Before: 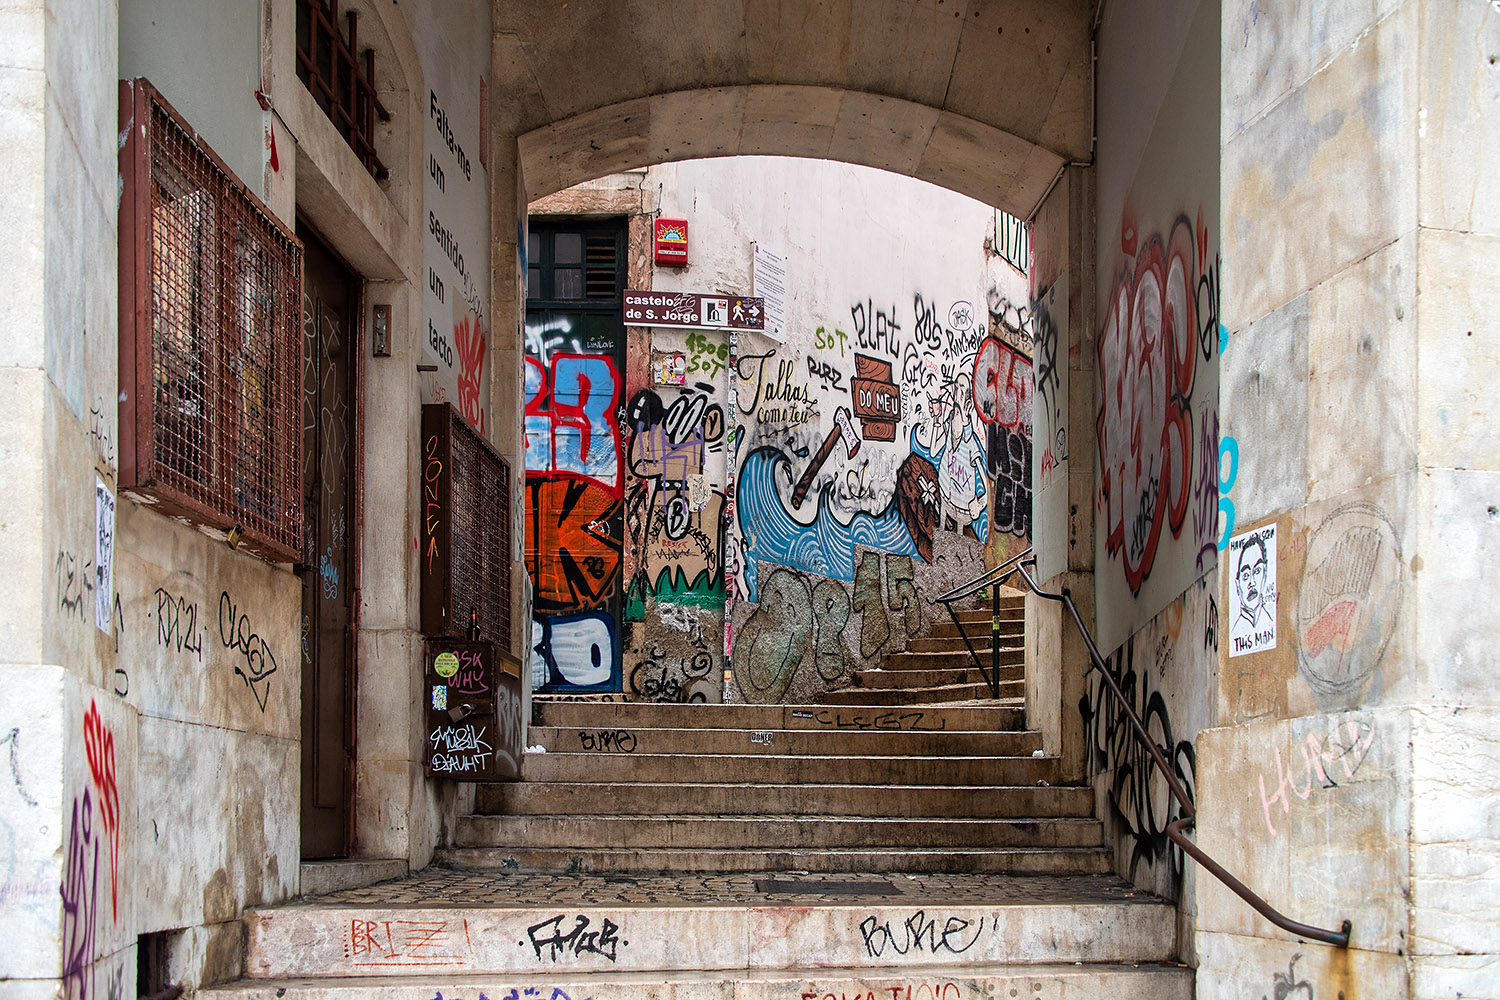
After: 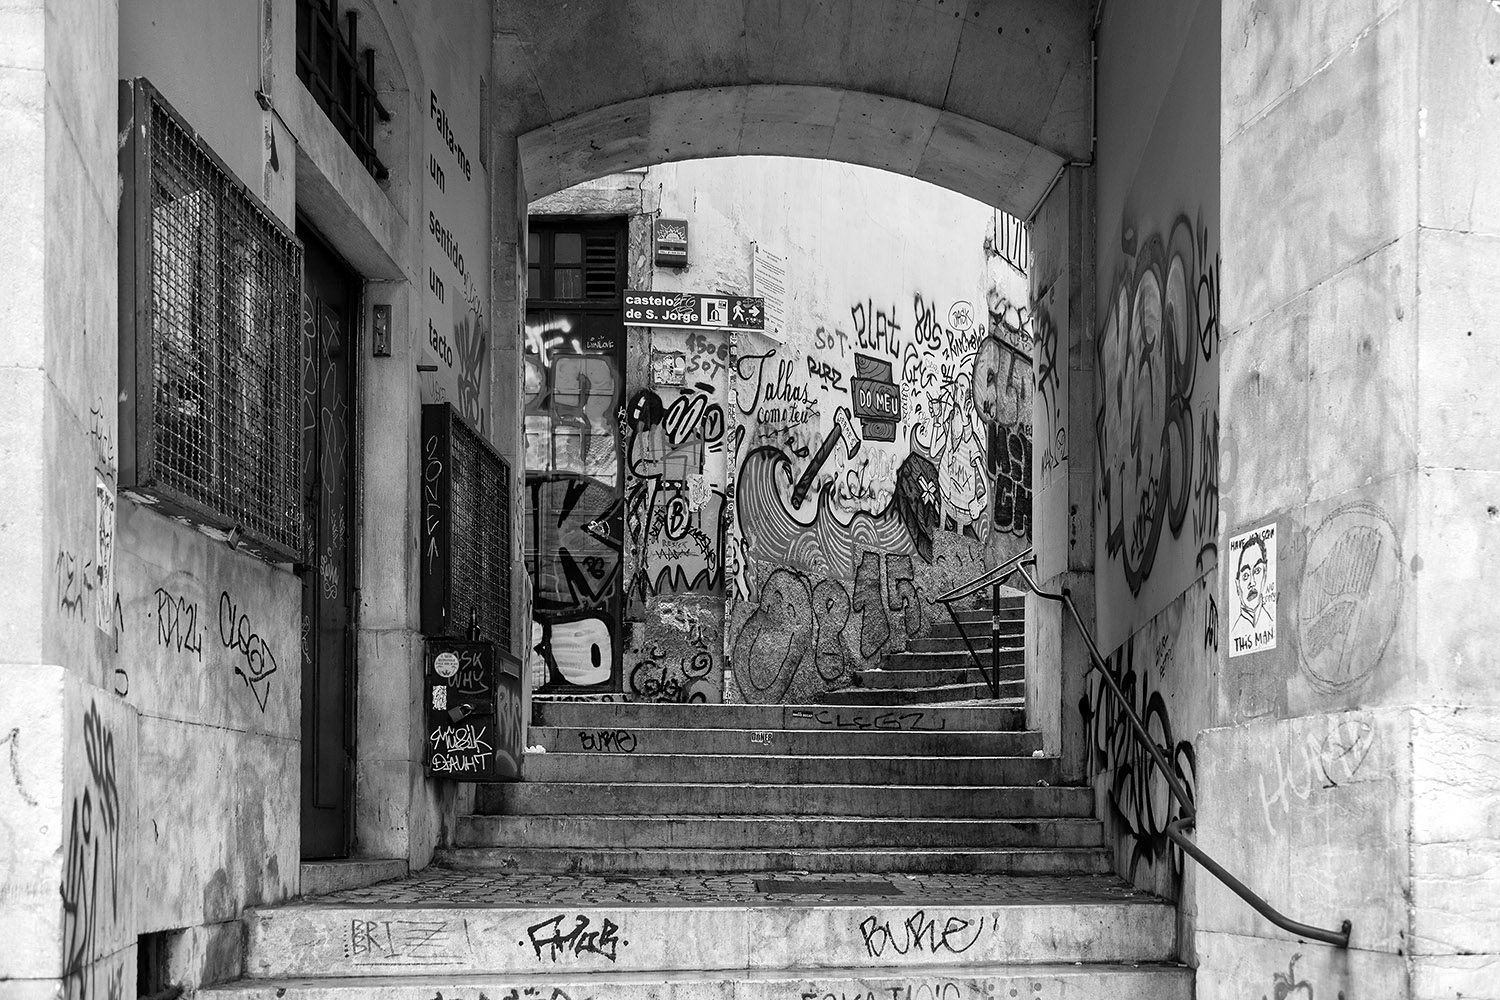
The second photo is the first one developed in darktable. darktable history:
color balance rgb: perceptual saturation grading › global saturation 35%, perceptual saturation grading › highlights -25%, perceptual saturation grading › shadows 50%
monochrome: on, module defaults
